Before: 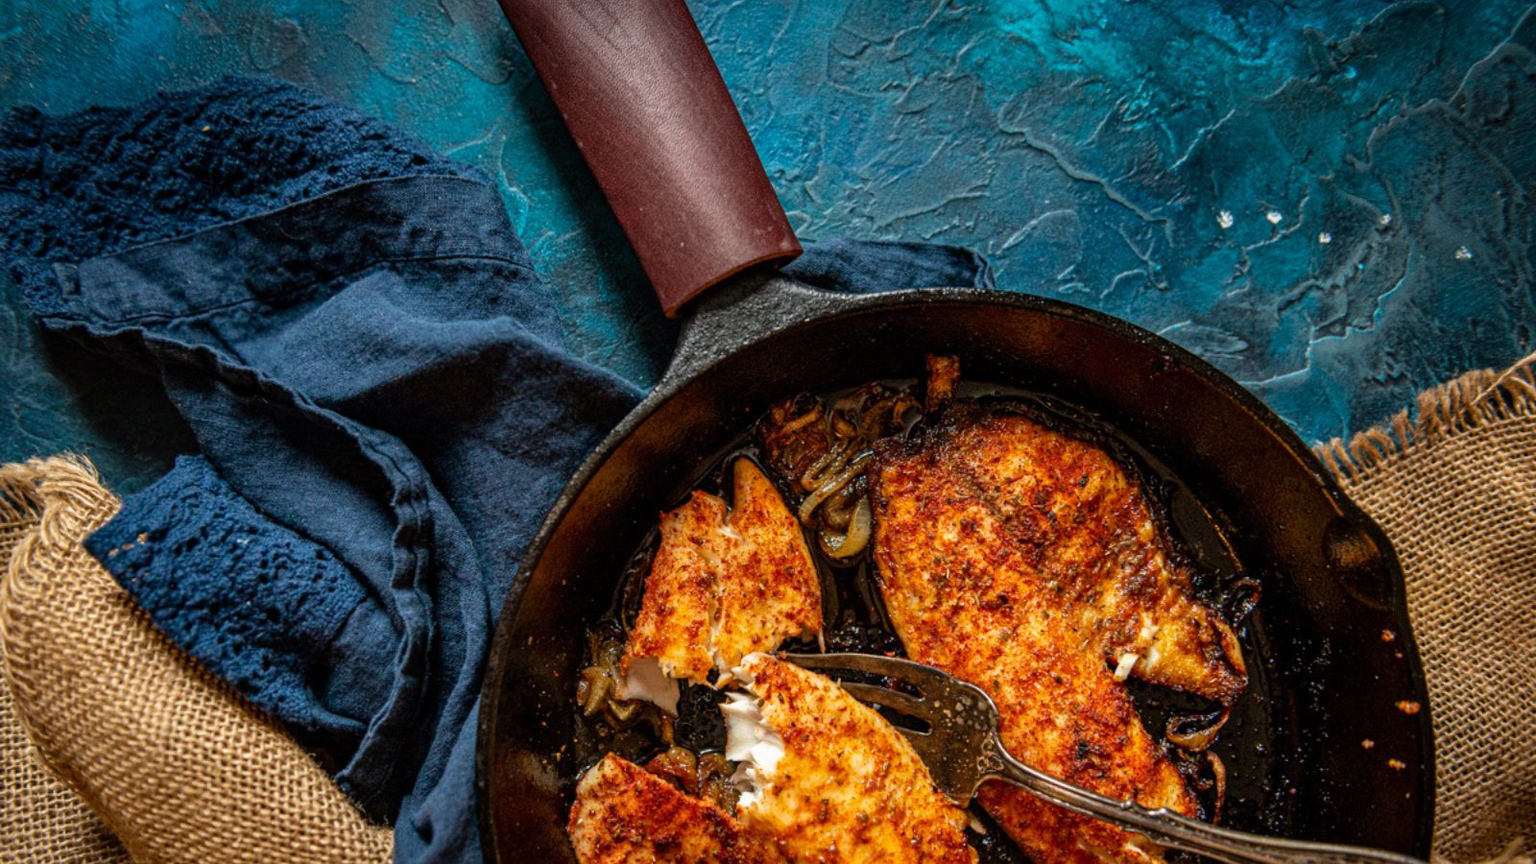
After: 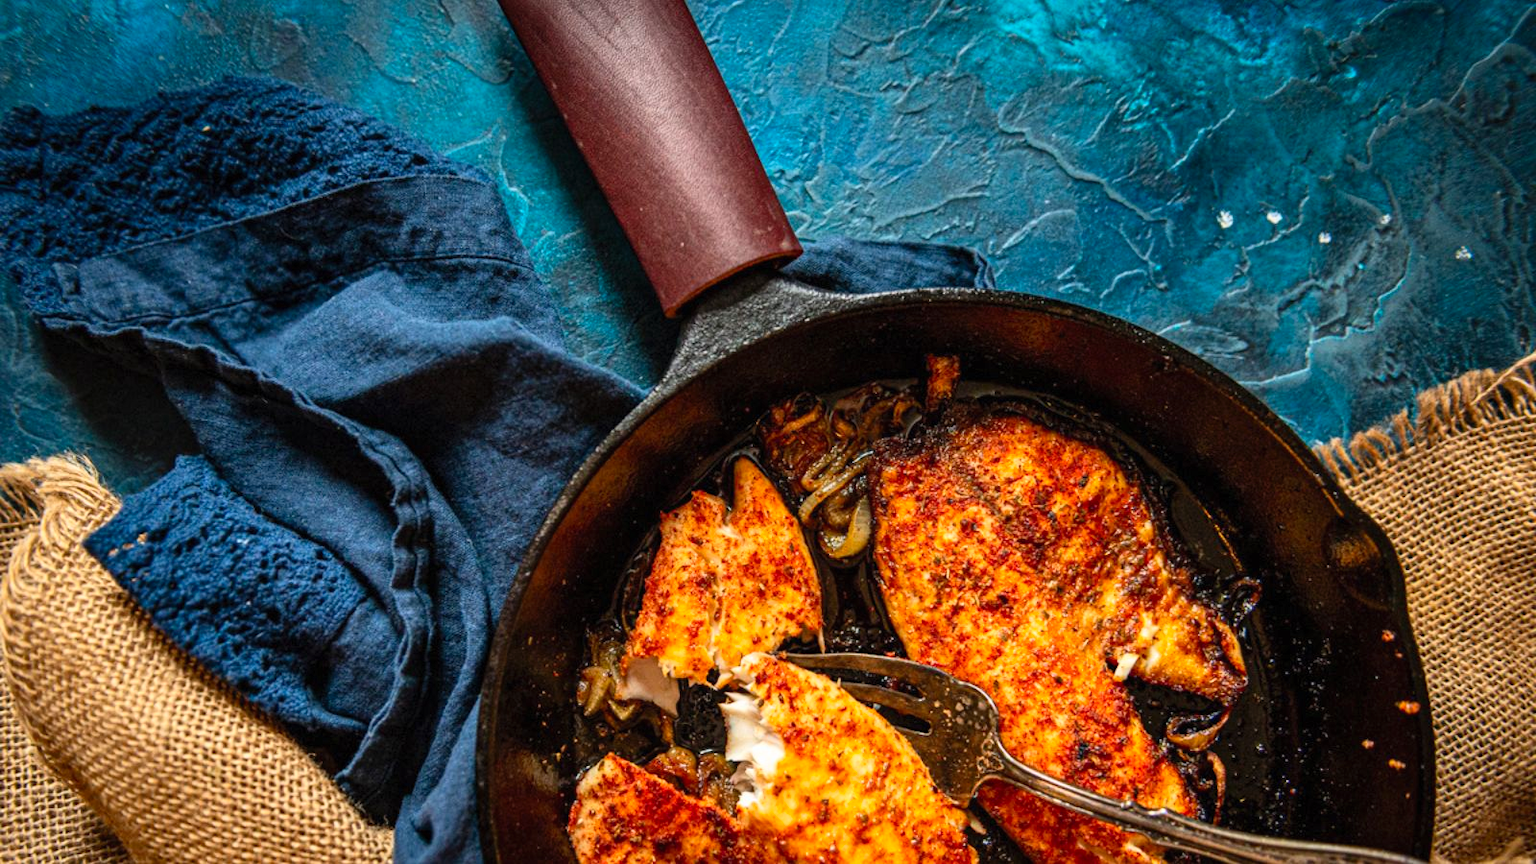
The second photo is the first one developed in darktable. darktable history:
contrast brightness saturation: contrast 0.197, brightness 0.155, saturation 0.223
